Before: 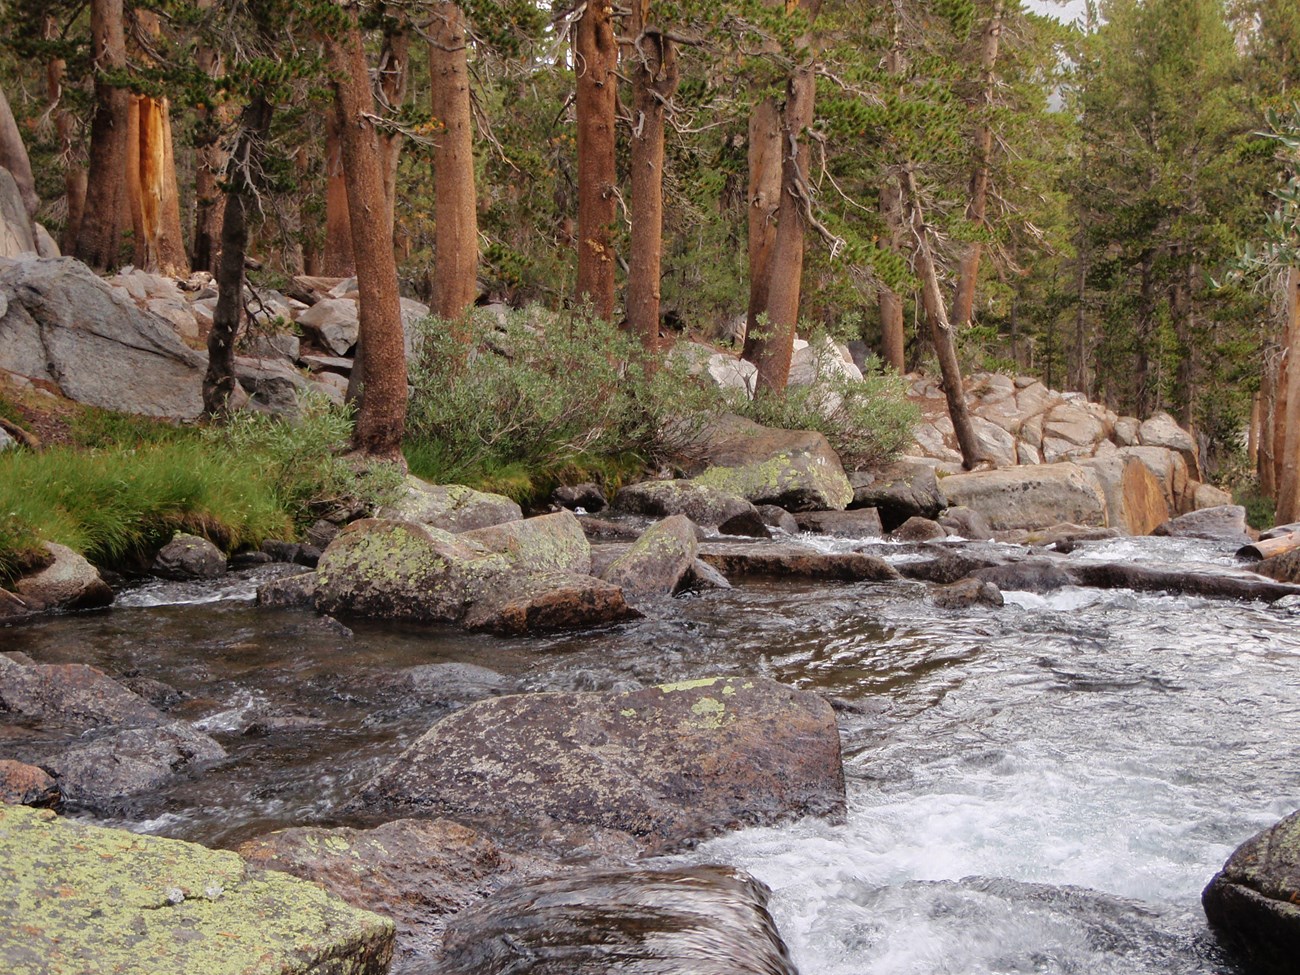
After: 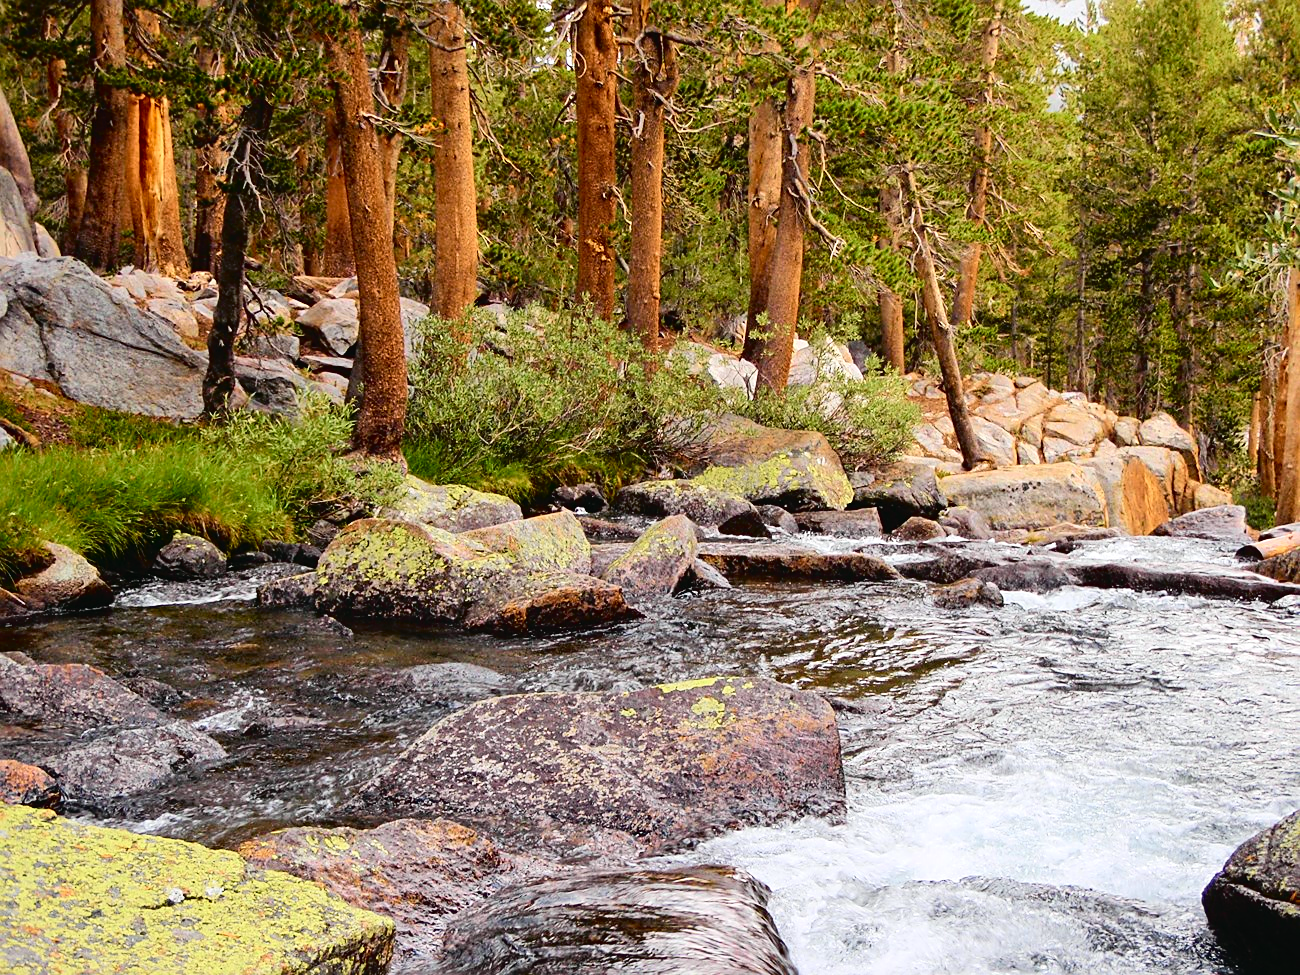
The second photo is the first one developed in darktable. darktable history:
tone curve: curves: ch0 [(0, 0.021) (0.148, 0.076) (0.232, 0.191) (0.398, 0.423) (0.572, 0.672) (0.705, 0.812) (0.877, 0.931) (0.99, 0.987)]; ch1 [(0, 0) (0.377, 0.325) (0.493, 0.486) (0.508, 0.502) (0.515, 0.514) (0.554, 0.586) (0.623, 0.658) (0.701, 0.704) (0.778, 0.751) (1, 1)]; ch2 [(0, 0) (0.431, 0.398) (0.485, 0.486) (0.495, 0.498) (0.511, 0.507) (0.58, 0.66) (0.679, 0.757) (0.749, 0.829) (1, 0.991)], color space Lab, independent channels, preserve colors none
sharpen: on, module defaults
exposure: exposure 0.202 EV, compensate highlight preservation false
